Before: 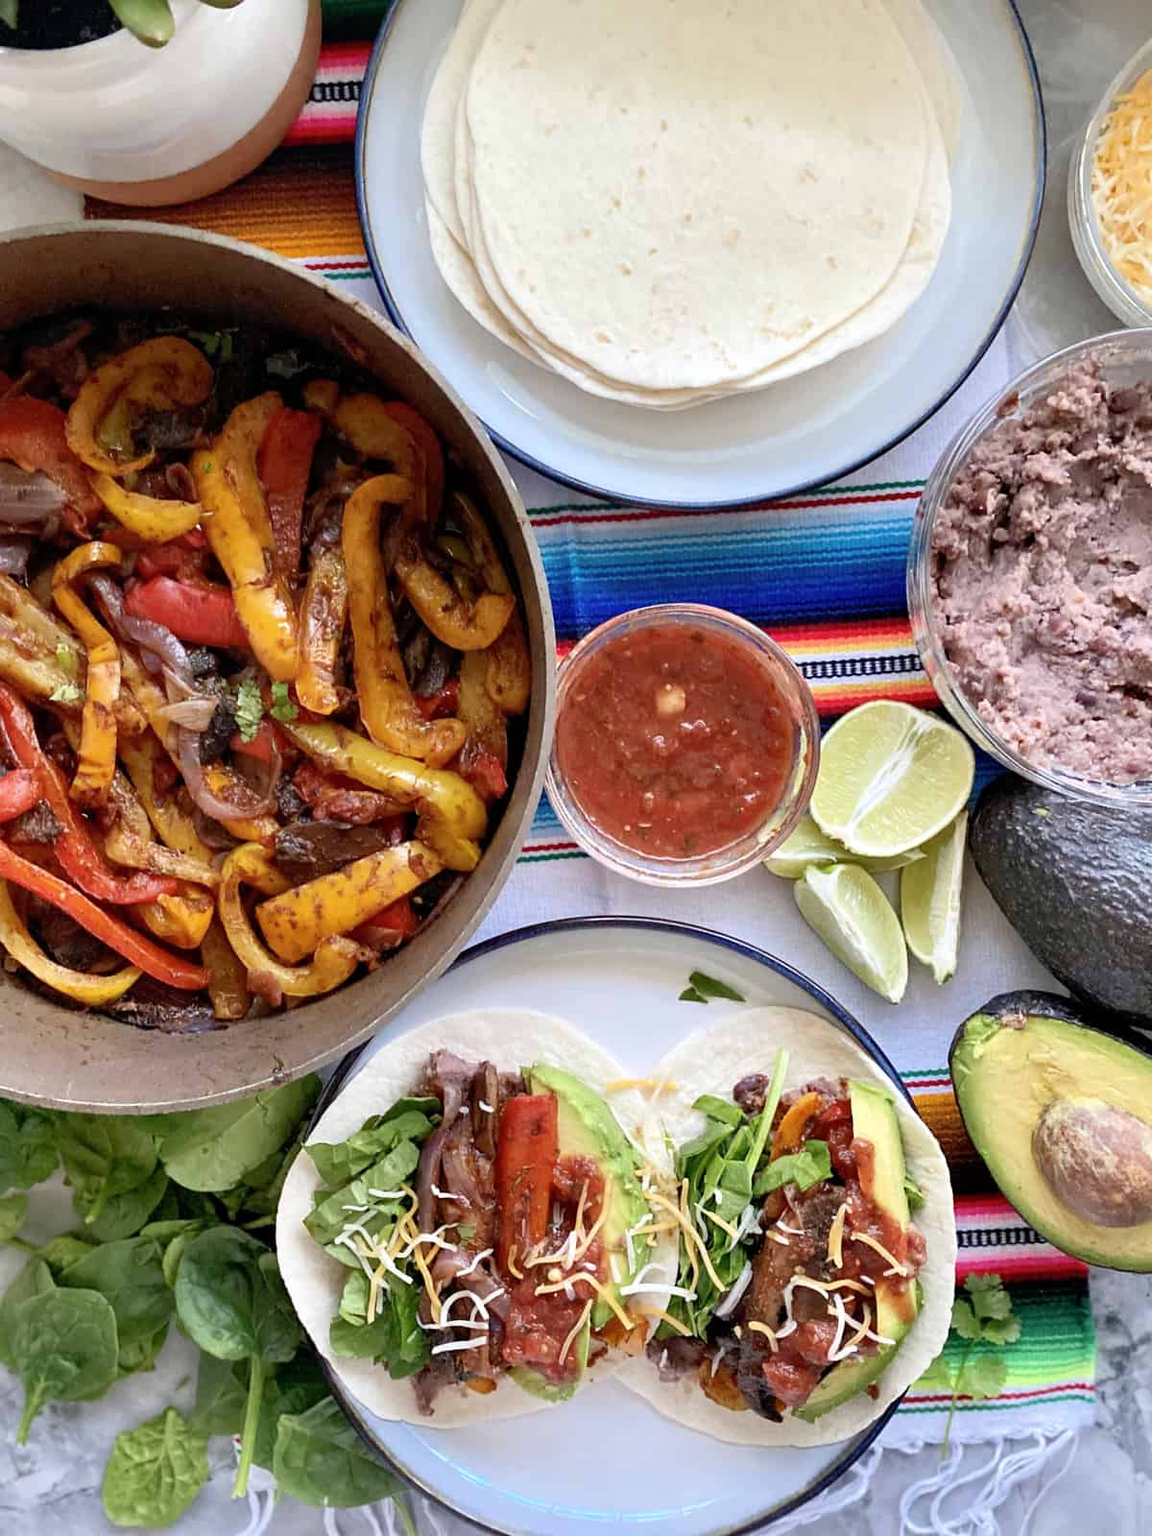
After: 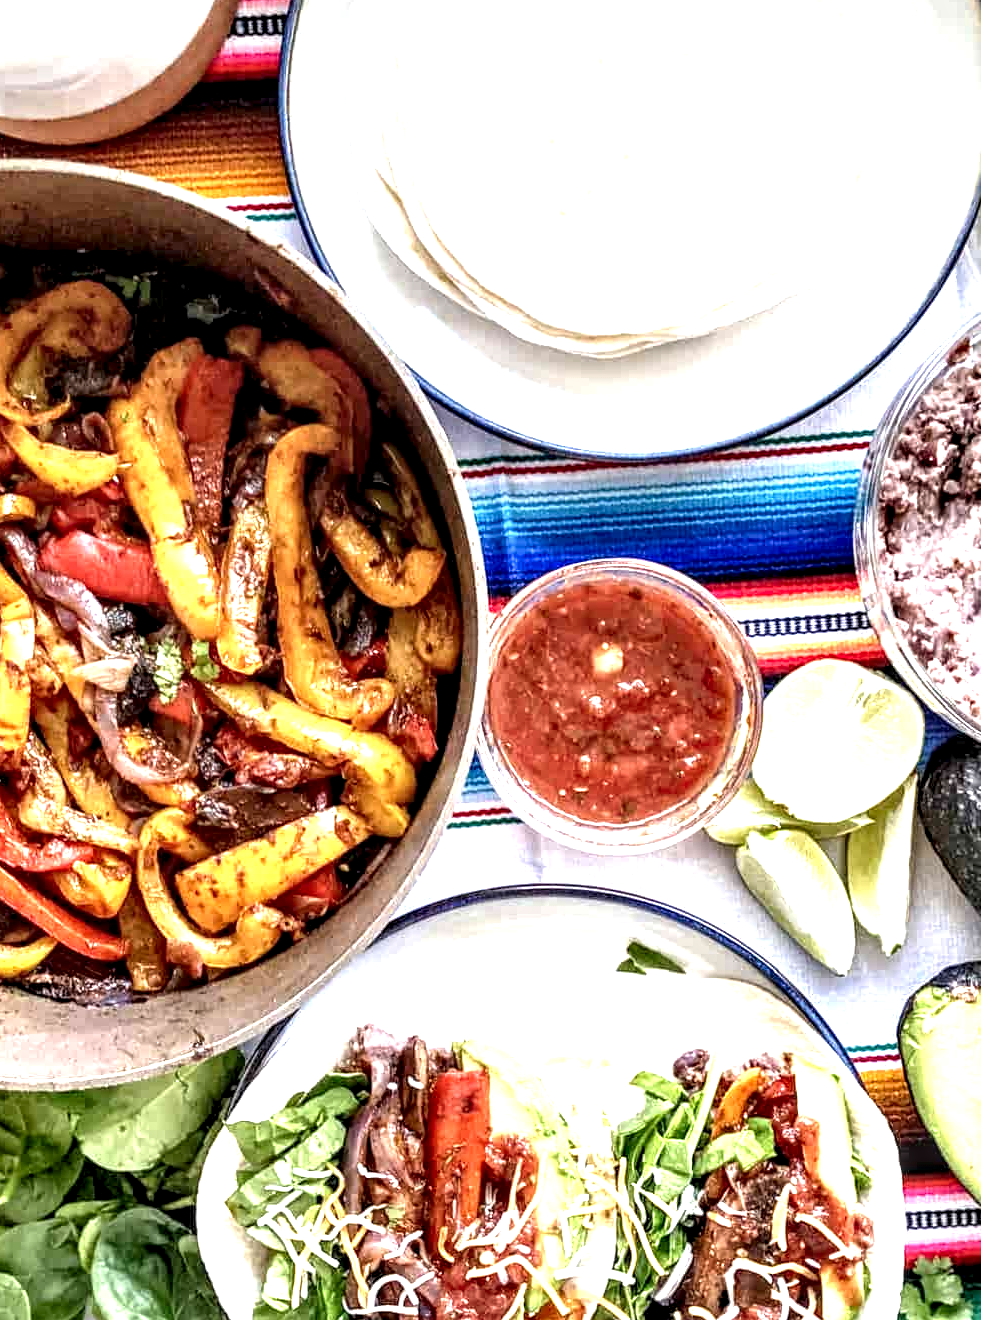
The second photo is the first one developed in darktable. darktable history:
local contrast: detail 203%
exposure: black level correction 0, exposure 1.106 EV, compensate highlight preservation false
crop and rotate: left 7.66%, top 4.413%, right 10.522%, bottom 13.077%
